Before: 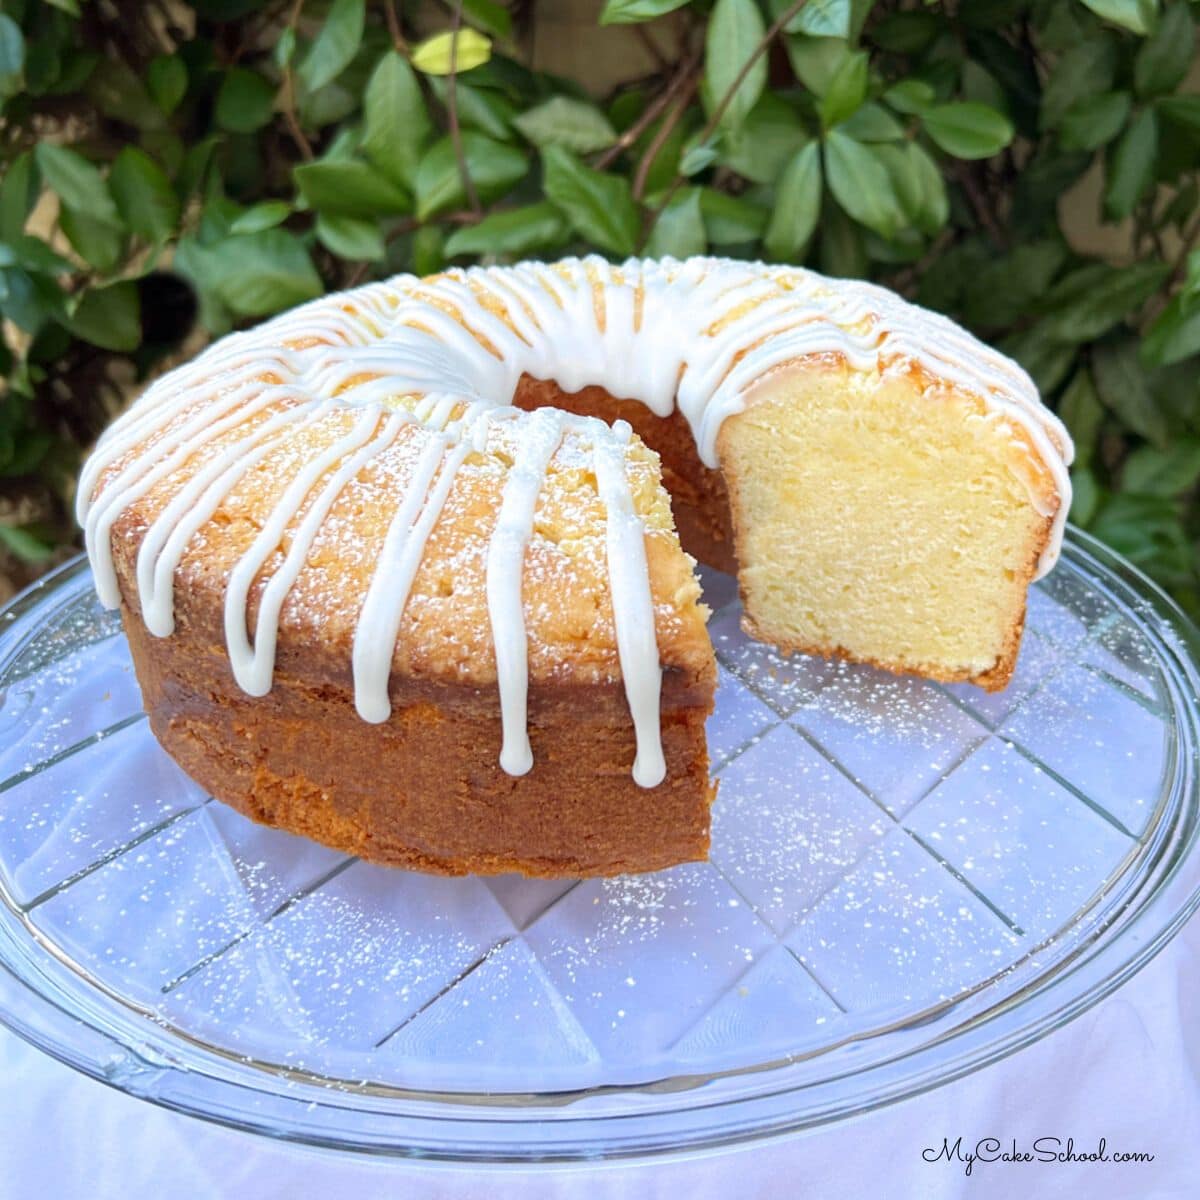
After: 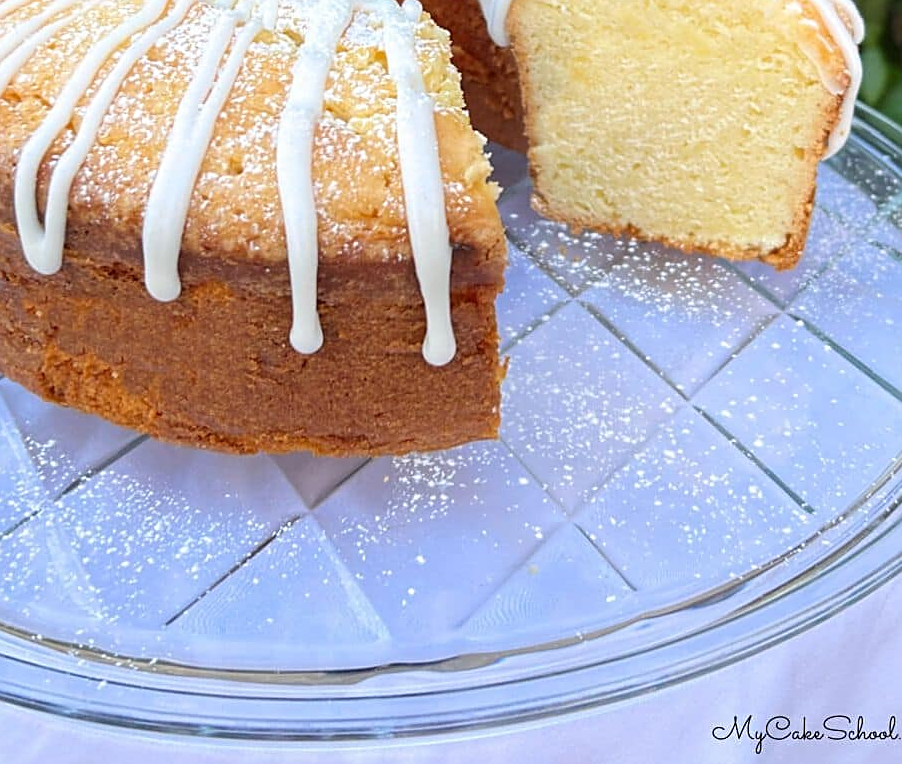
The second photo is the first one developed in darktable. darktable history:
crop and rotate: left 17.508%, top 35.249%, right 7.273%, bottom 1.045%
sharpen: on, module defaults
